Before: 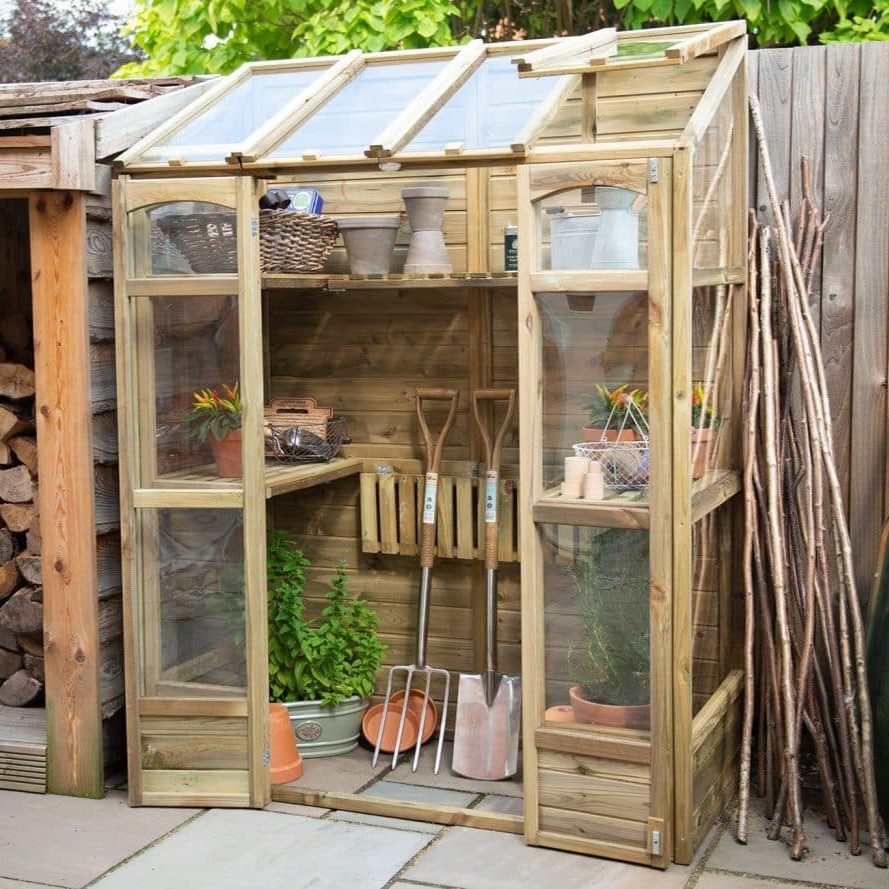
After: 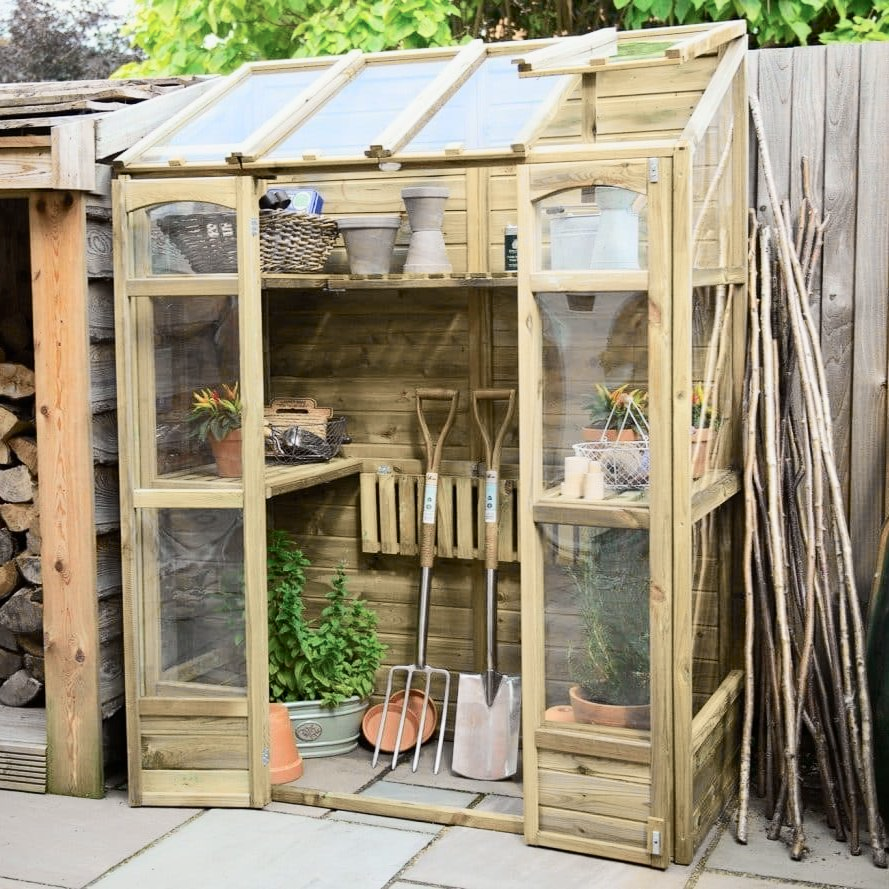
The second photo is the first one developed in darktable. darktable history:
tone curve: curves: ch0 [(0, 0) (0.078, 0.052) (0.236, 0.22) (0.427, 0.472) (0.508, 0.586) (0.654, 0.742) (0.793, 0.851) (0.994, 0.974)]; ch1 [(0, 0) (0.161, 0.092) (0.35, 0.33) (0.392, 0.392) (0.456, 0.456) (0.505, 0.502) (0.537, 0.518) (0.553, 0.534) (0.602, 0.579) (0.718, 0.718) (1, 1)]; ch2 [(0, 0) (0.346, 0.362) (0.411, 0.412) (0.502, 0.502) (0.531, 0.521) (0.586, 0.59) (0.621, 0.604) (1, 1)], color space Lab, independent channels, preserve colors none
